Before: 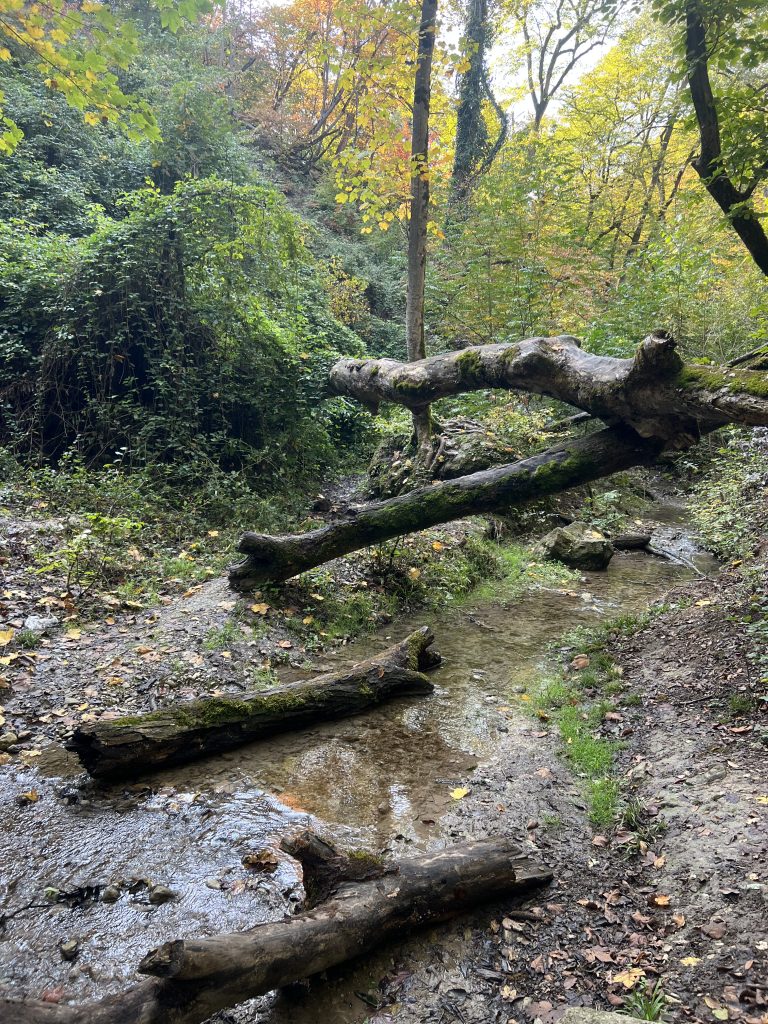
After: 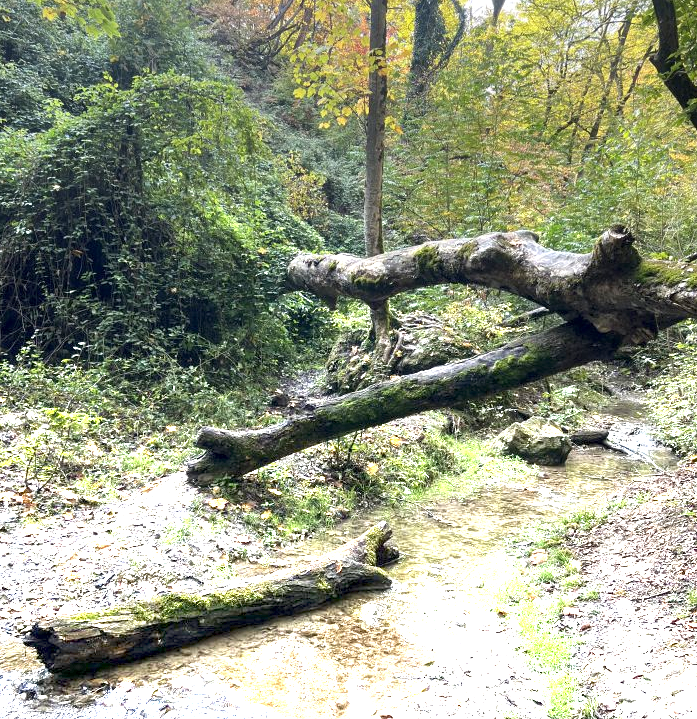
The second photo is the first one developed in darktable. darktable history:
crop: left 5.596%, top 10.314%, right 3.534%, bottom 19.395%
graduated density: density -3.9 EV
local contrast: highlights 100%, shadows 100%, detail 120%, midtone range 0.2
